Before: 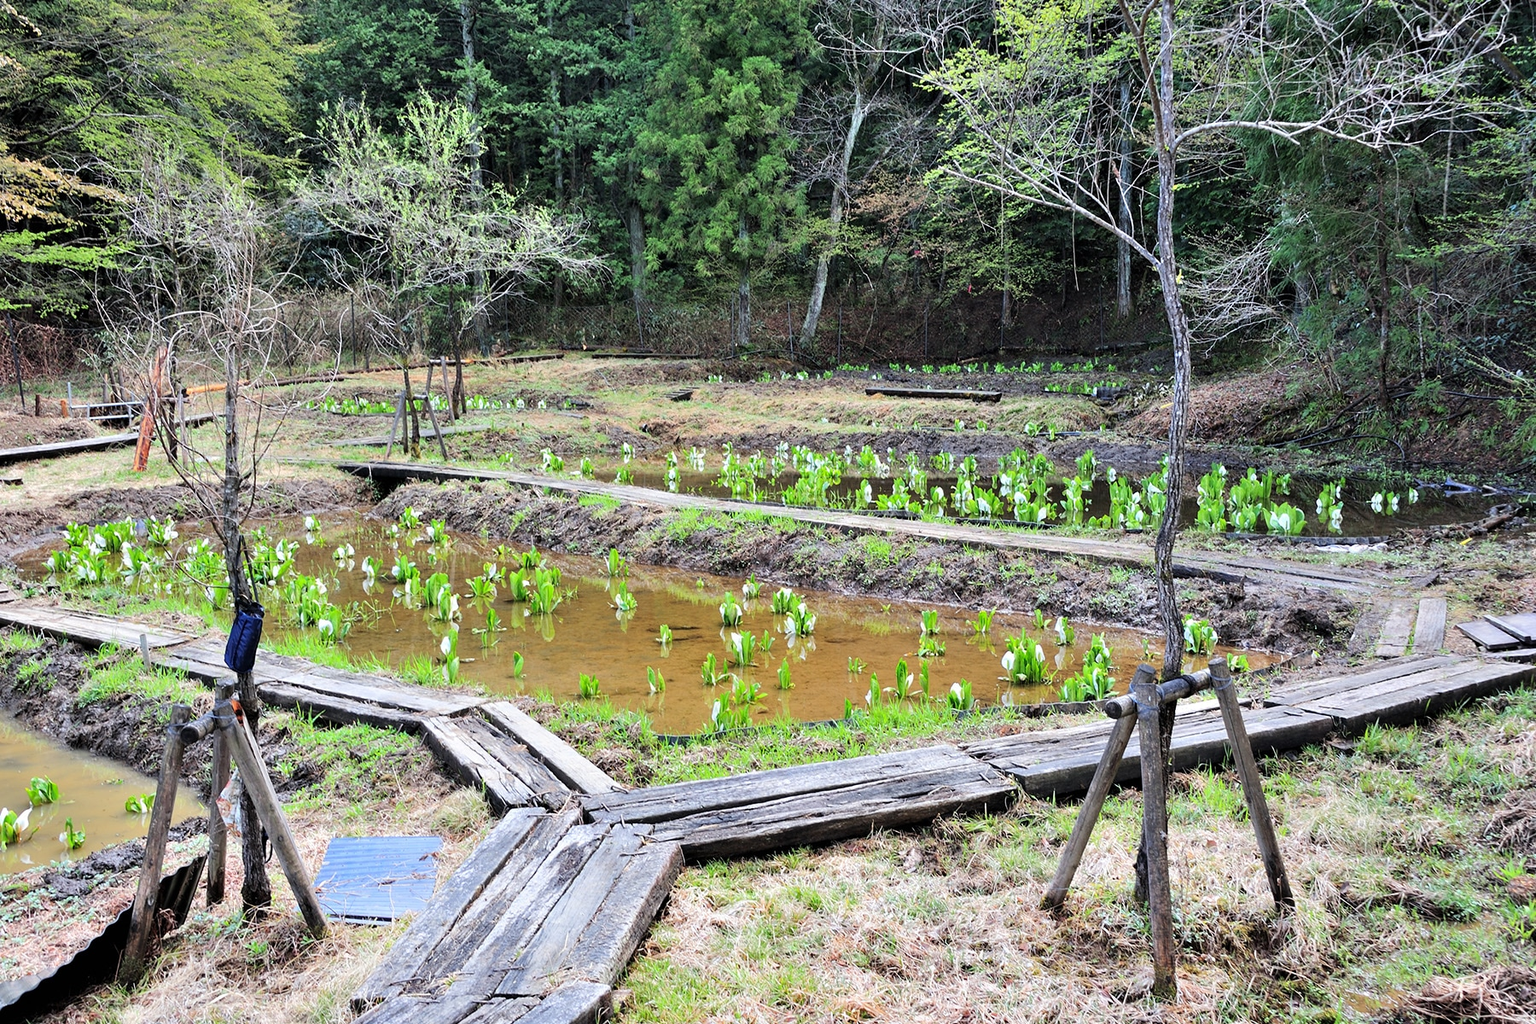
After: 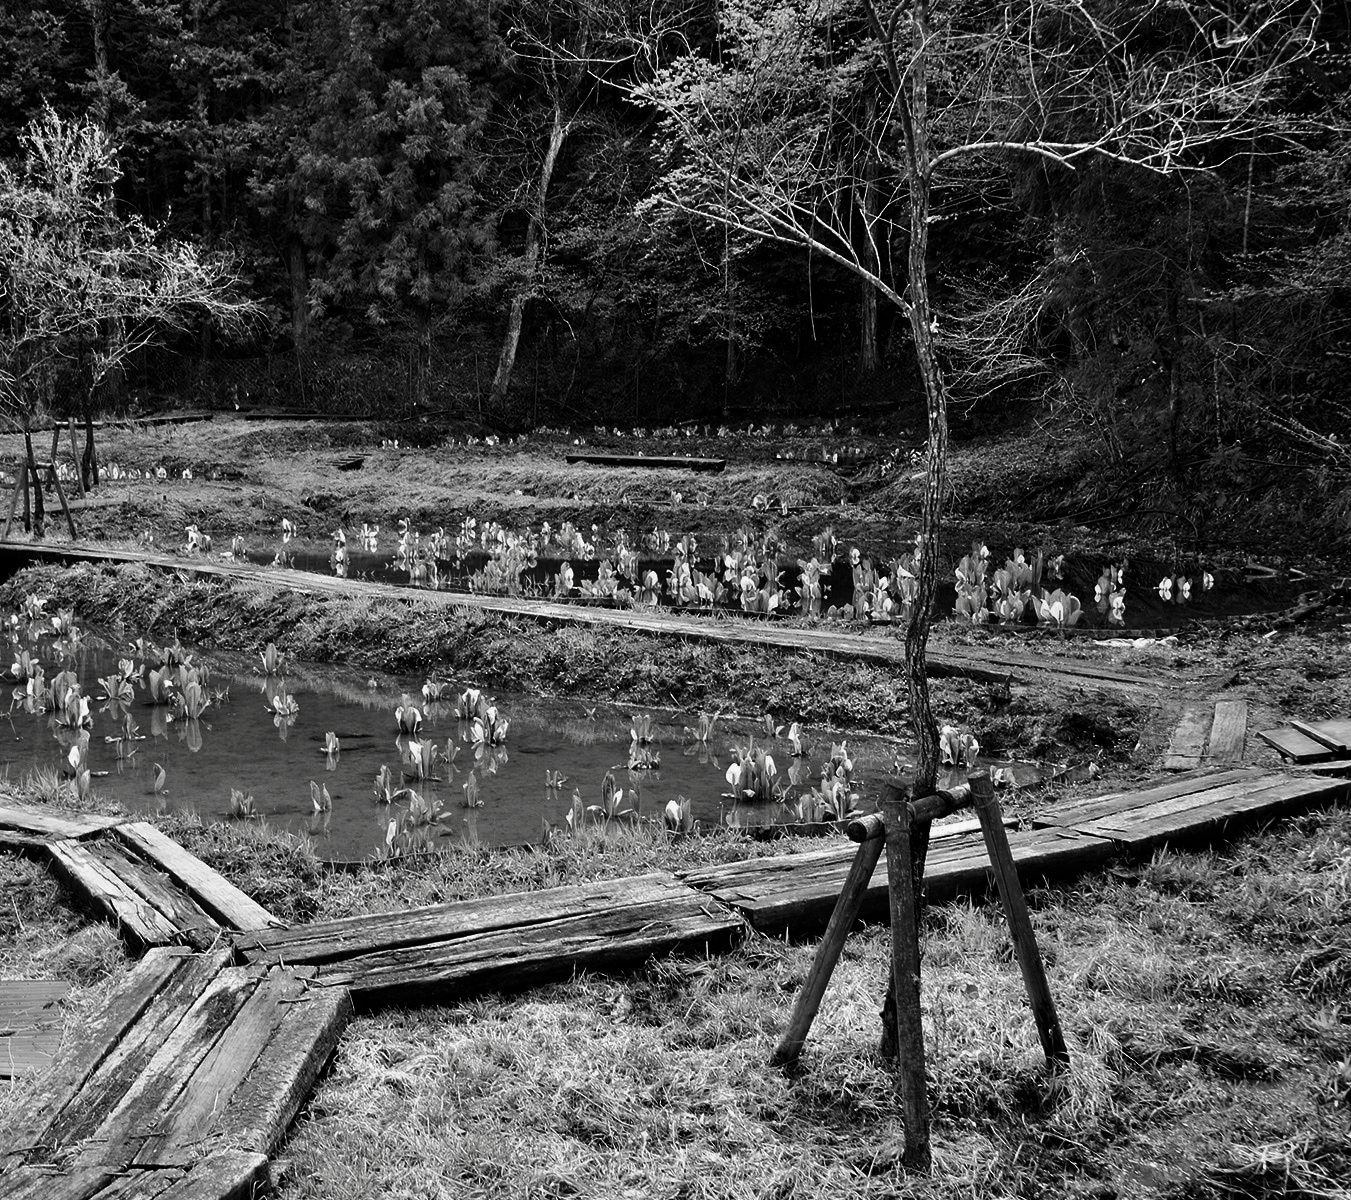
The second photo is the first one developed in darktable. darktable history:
crop and rotate: left 24.93%
contrast brightness saturation: contrast -0.027, brightness -0.577, saturation -0.994
